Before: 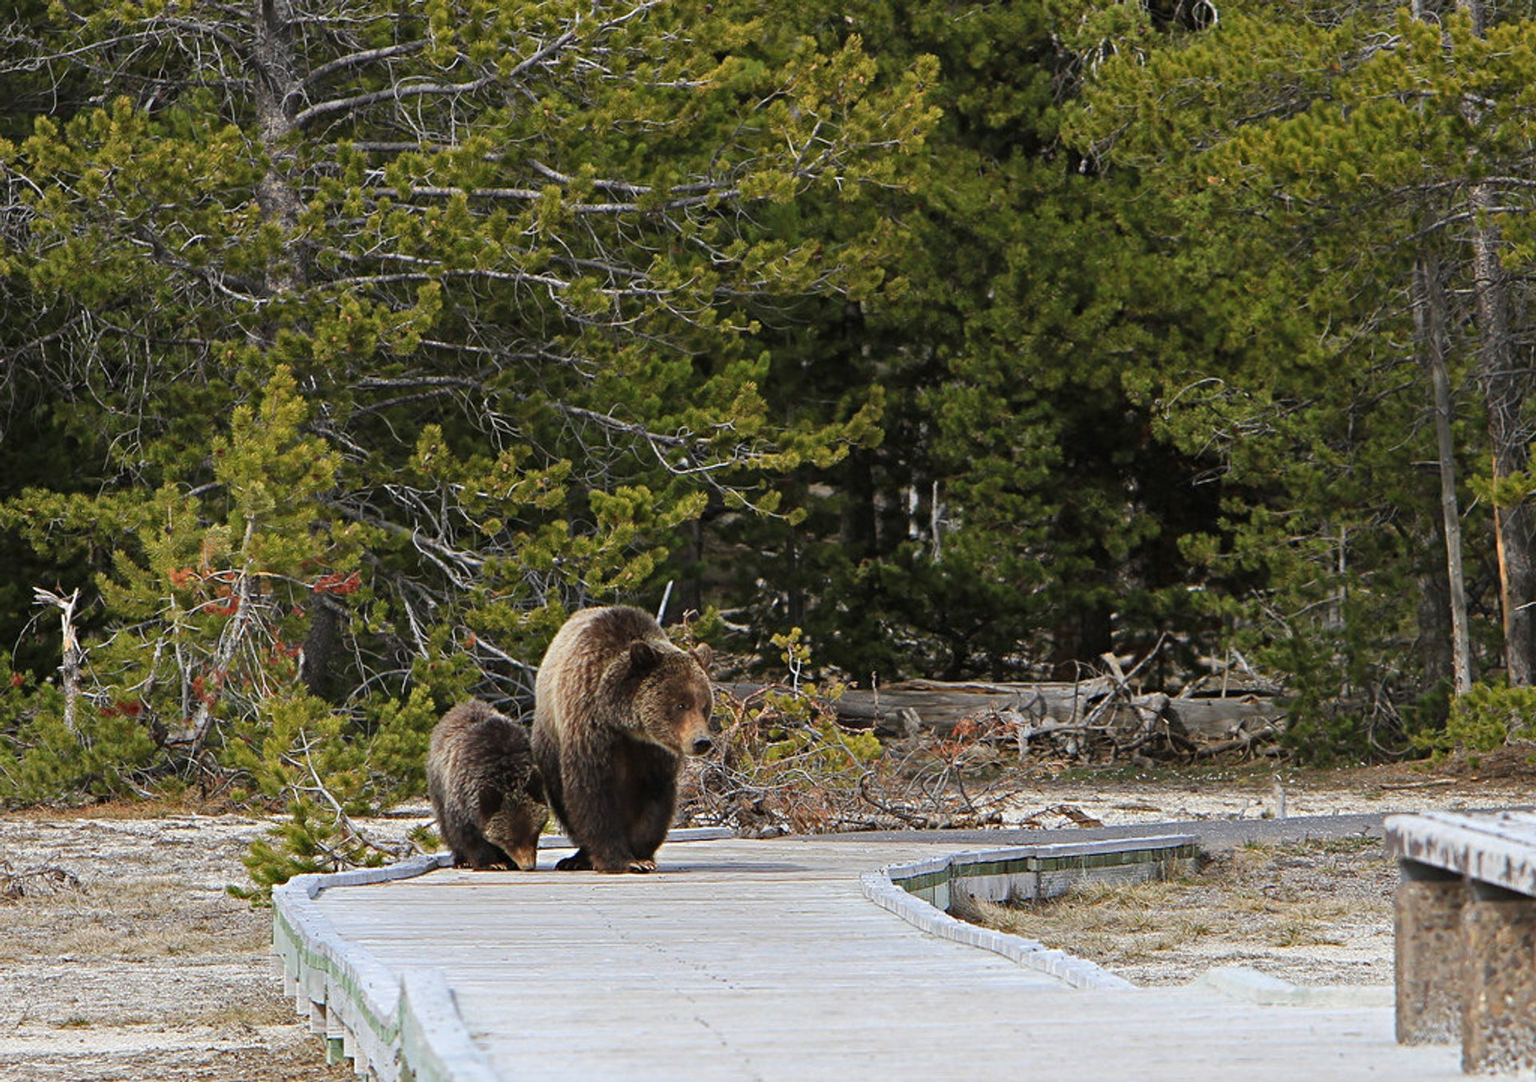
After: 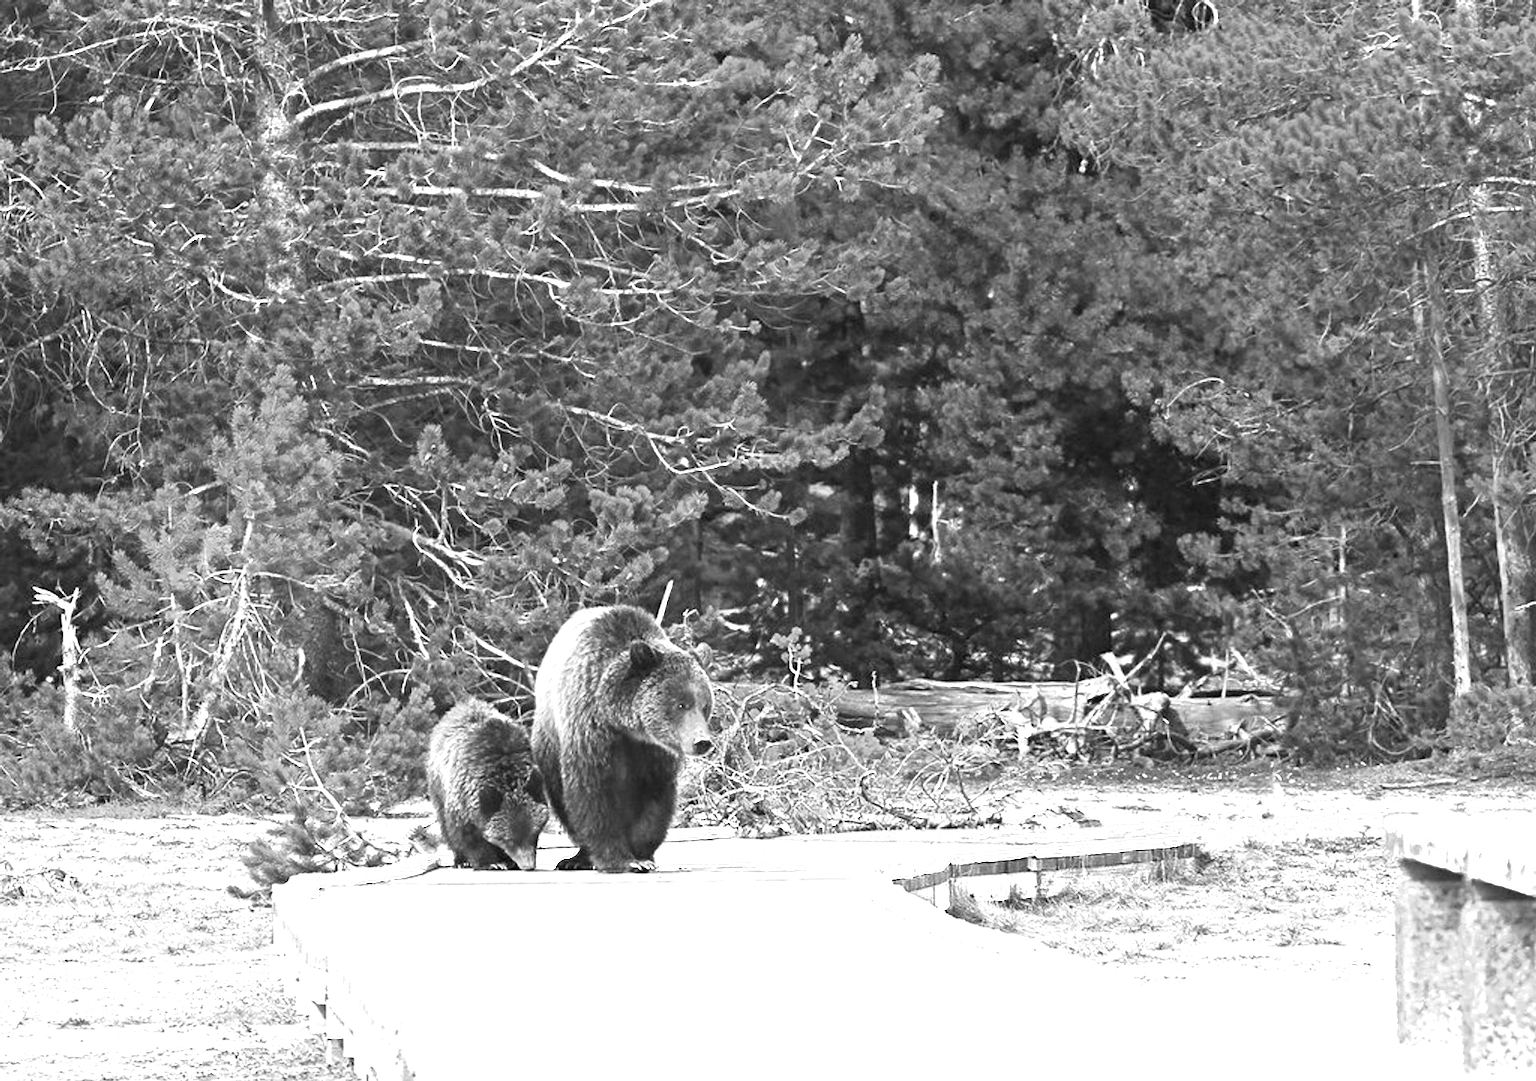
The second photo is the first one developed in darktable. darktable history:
color zones: curves: ch0 [(0, 0.613) (0.01, 0.613) (0.245, 0.448) (0.498, 0.529) (0.642, 0.665) (0.879, 0.777) (0.99, 0.613)]; ch1 [(0, 0) (0.143, 0) (0.286, 0) (0.429, 0) (0.571, 0) (0.714, 0) (0.857, 0)], mix 99.84%
velvia: strength 29.33%
exposure: black level correction 0, exposure 1.9 EV, compensate highlight preservation false
